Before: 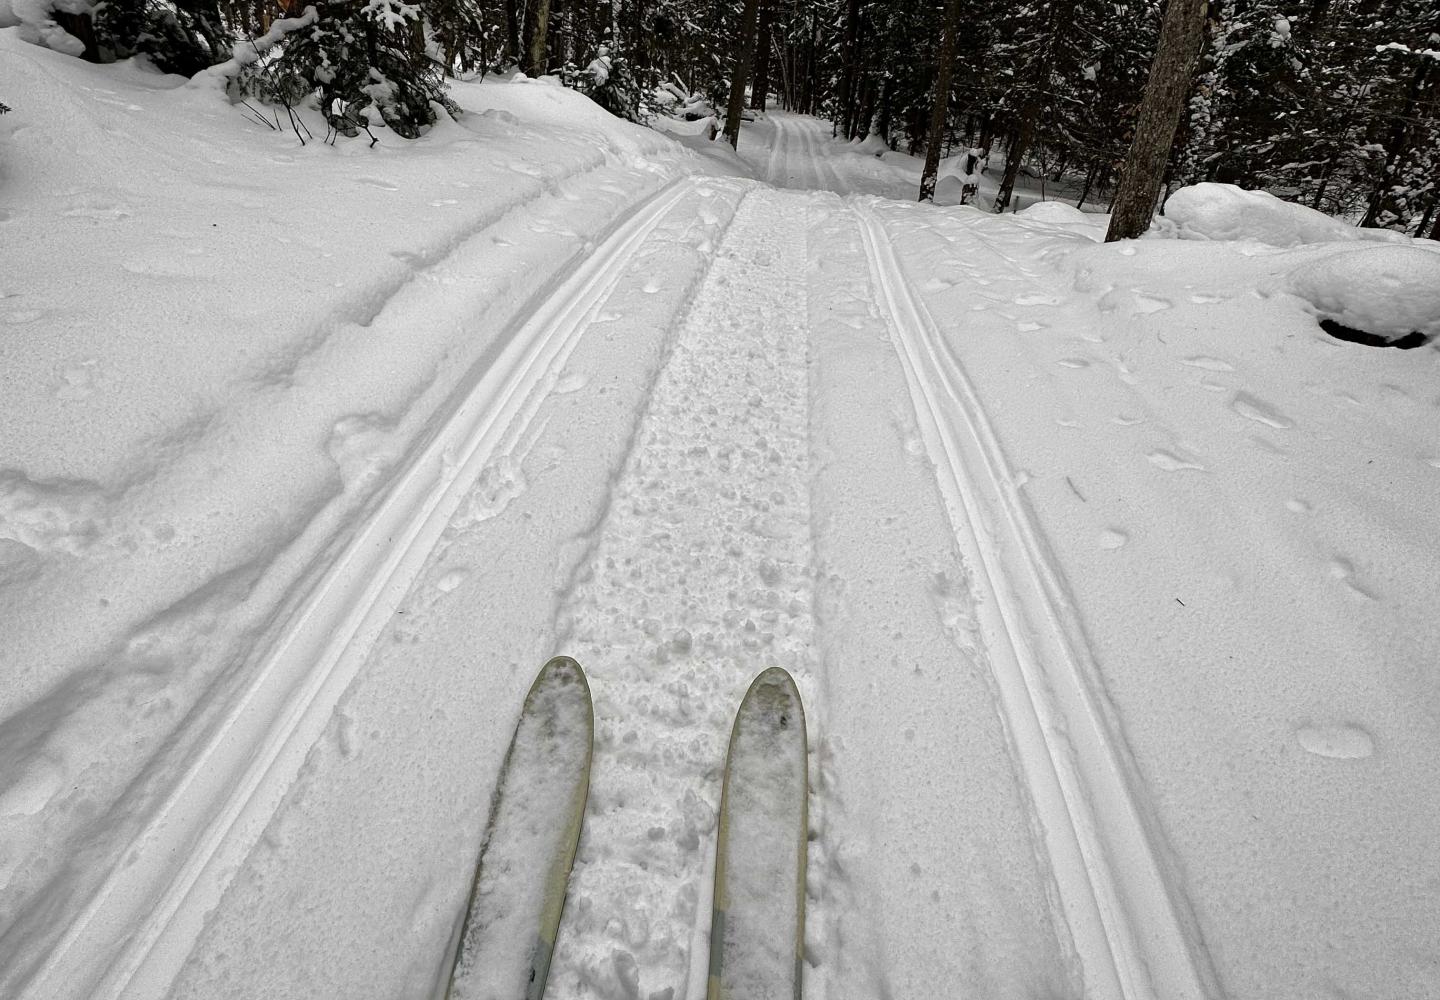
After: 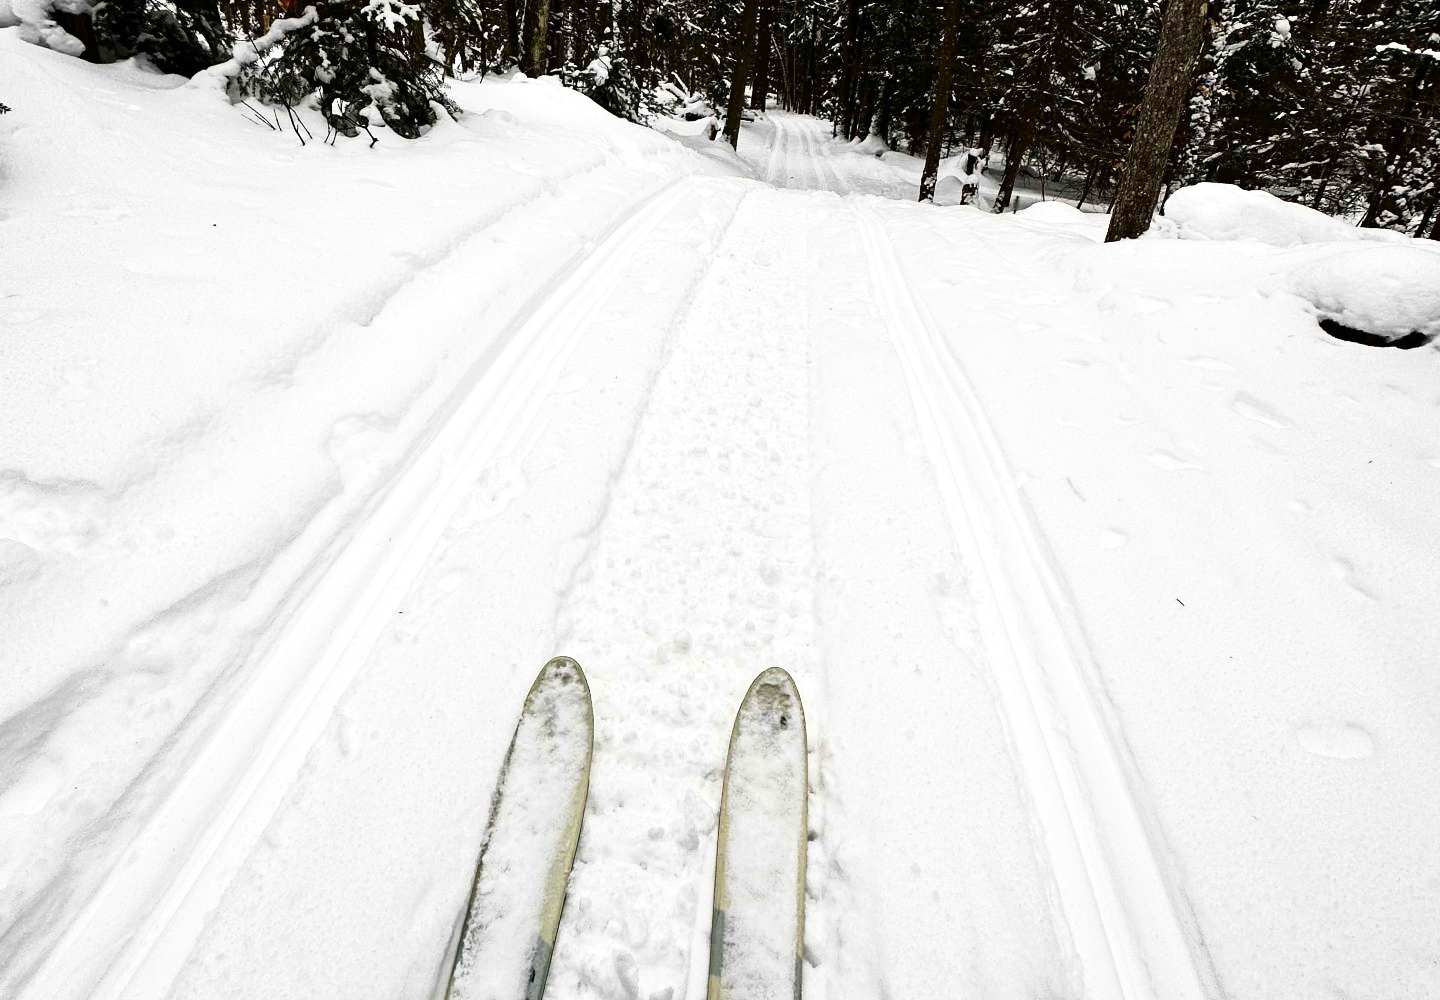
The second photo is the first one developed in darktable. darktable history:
exposure: black level correction 0, exposure 0.5 EV, compensate highlight preservation false
contrast brightness saturation: contrast 0.4, brightness 0.1, saturation 0.21
